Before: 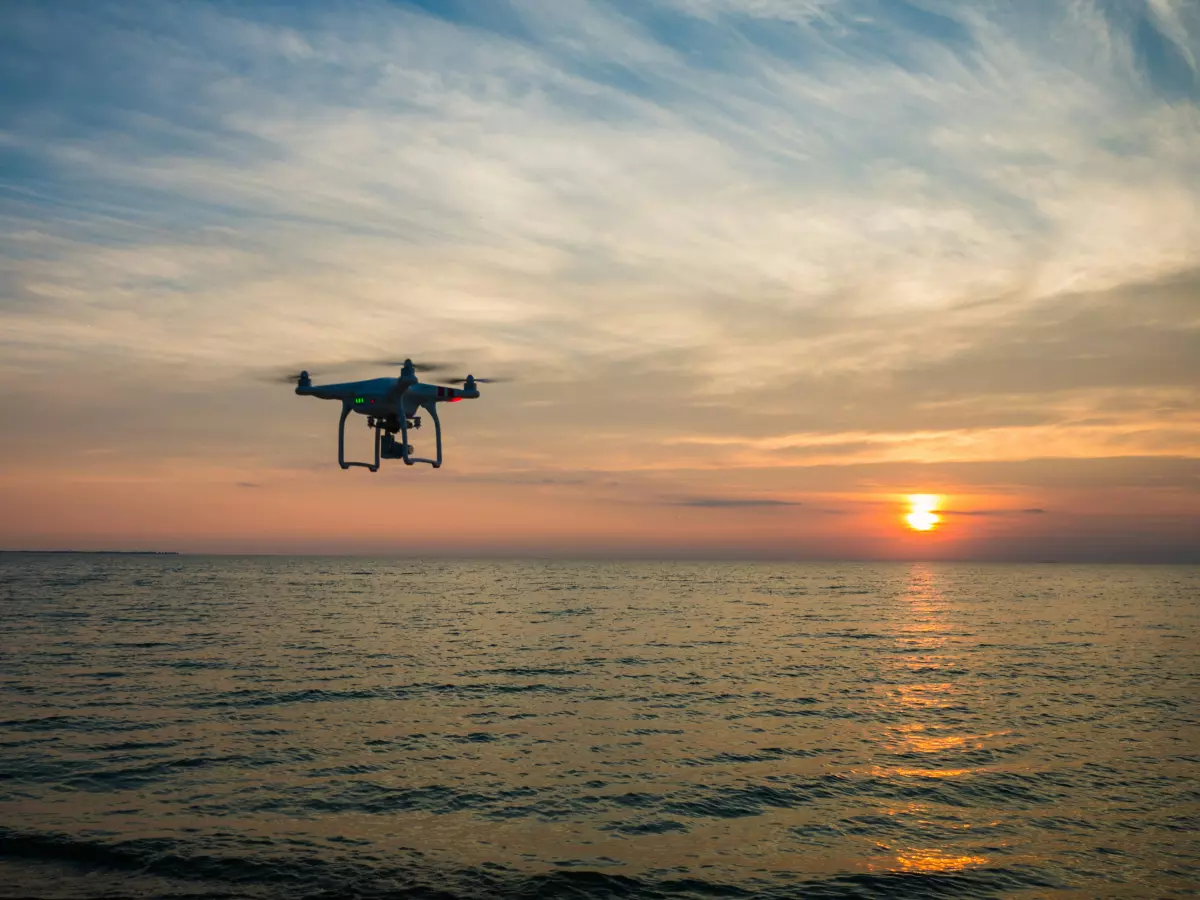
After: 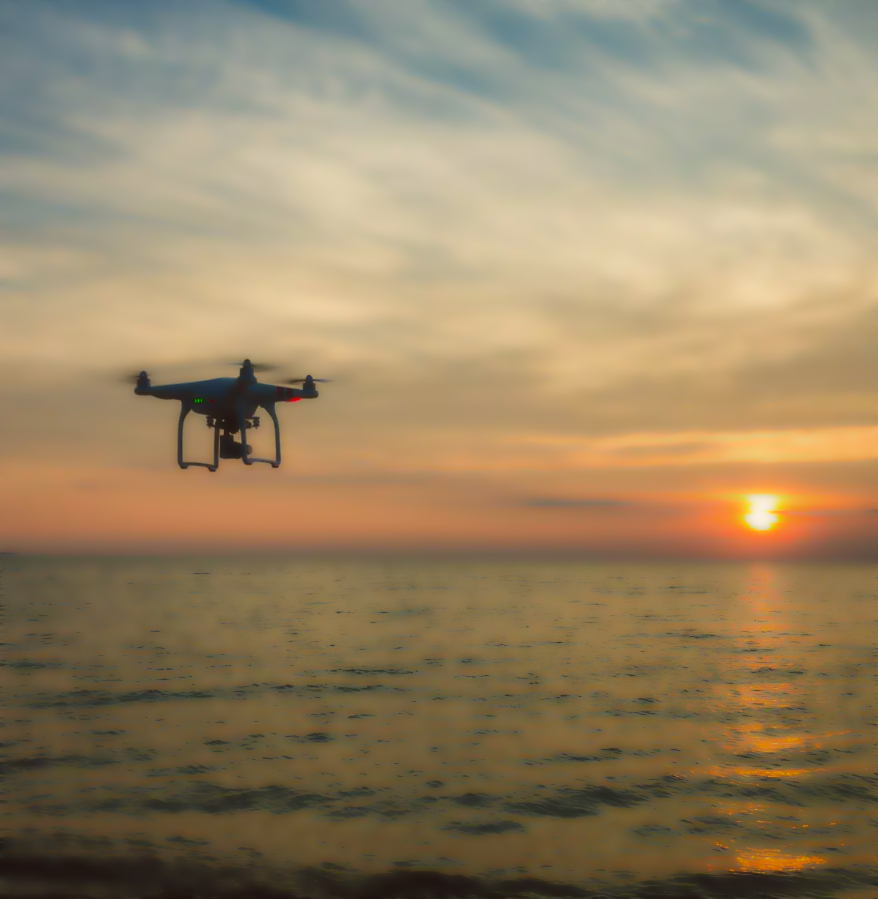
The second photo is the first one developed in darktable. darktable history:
crop: left 13.443%, right 13.31%
color balance: lift [1.005, 1.002, 0.998, 0.998], gamma [1, 1.021, 1.02, 0.979], gain [0.923, 1.066, 1.056, 0.934]
lowpass: radius 4, soften with bilateral filter, unbound 0
